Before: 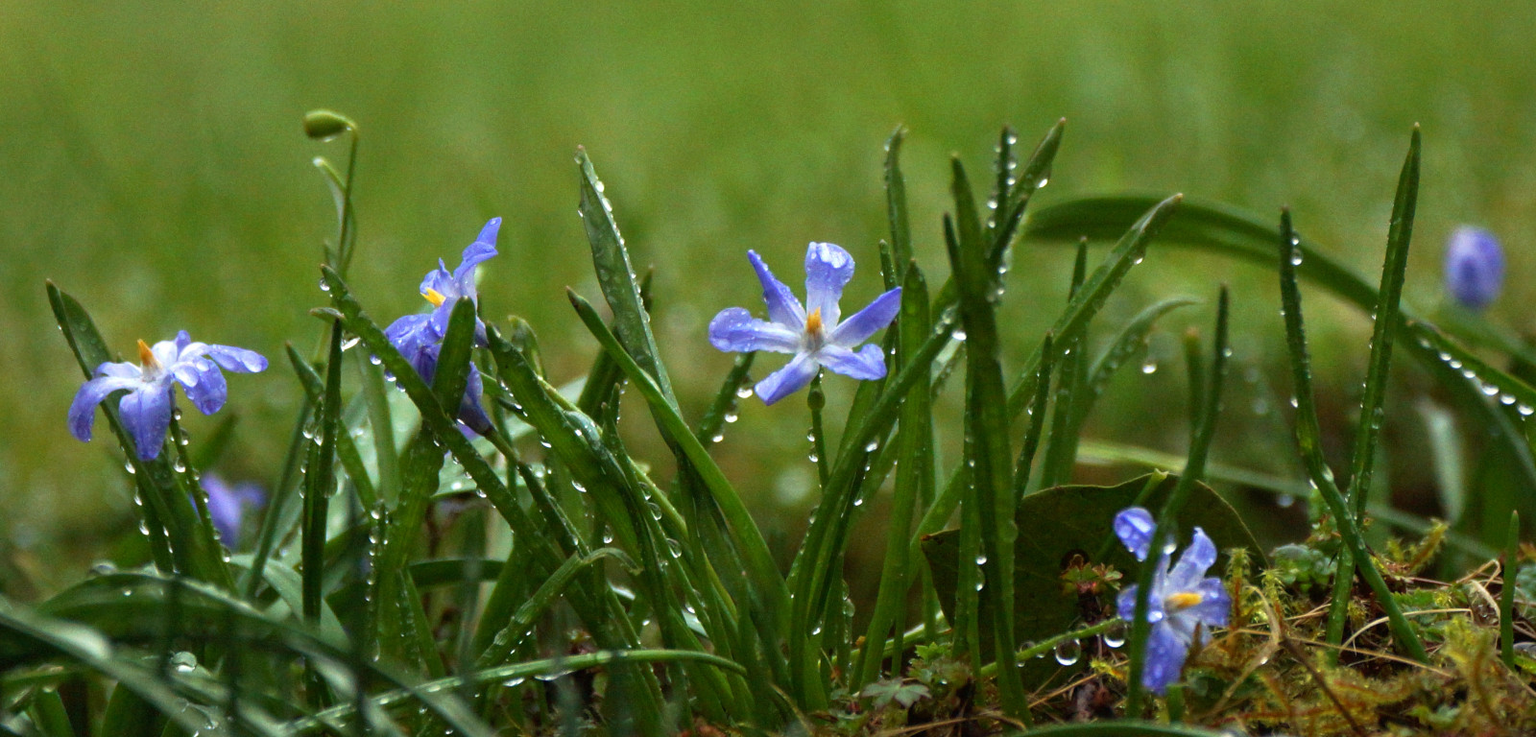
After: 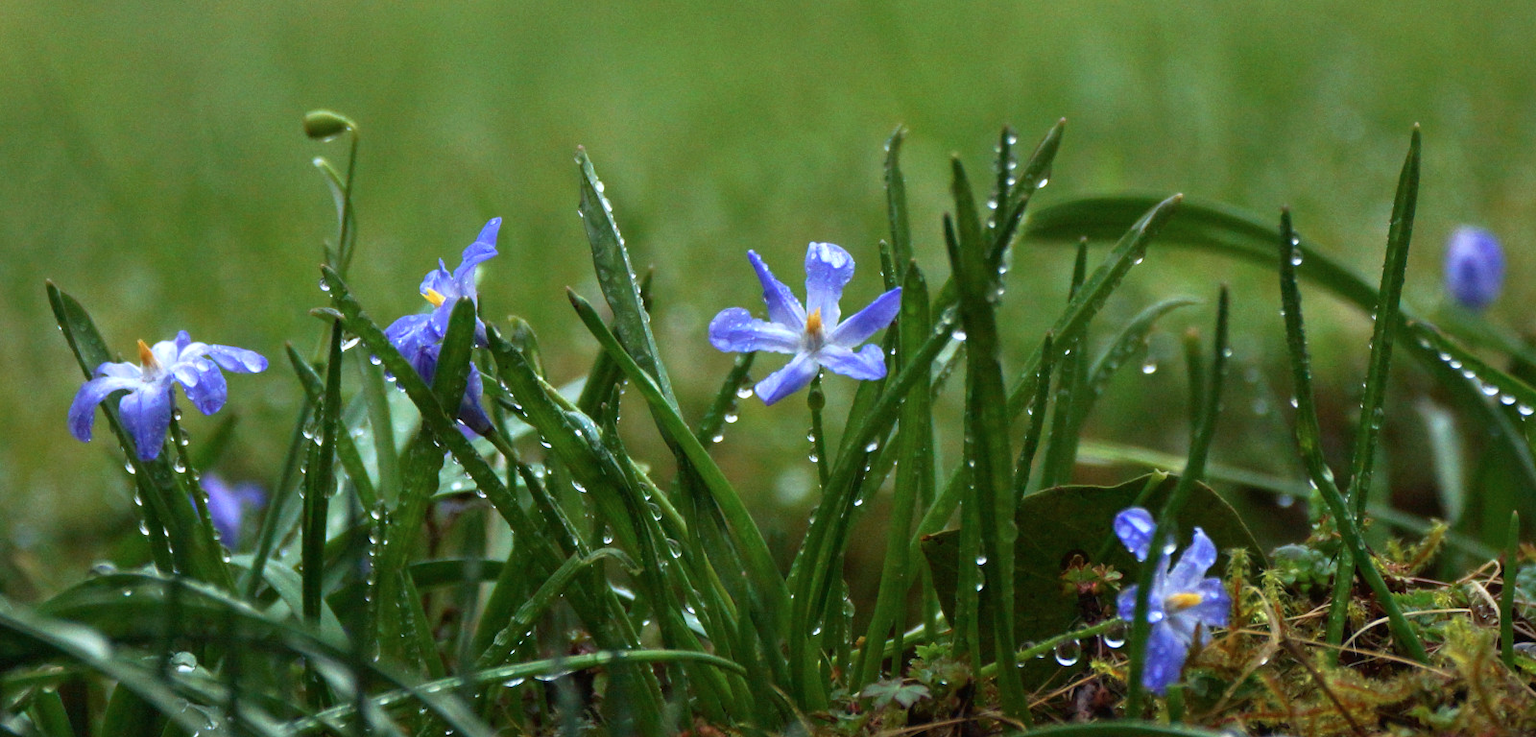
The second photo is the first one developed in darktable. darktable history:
color calibration: illuminant as shot in camera, x 0.366, y 0.378, temperature 4425.7 K, saturation algorithm version 1 (2020)
tone equalizer: on, module defaults
